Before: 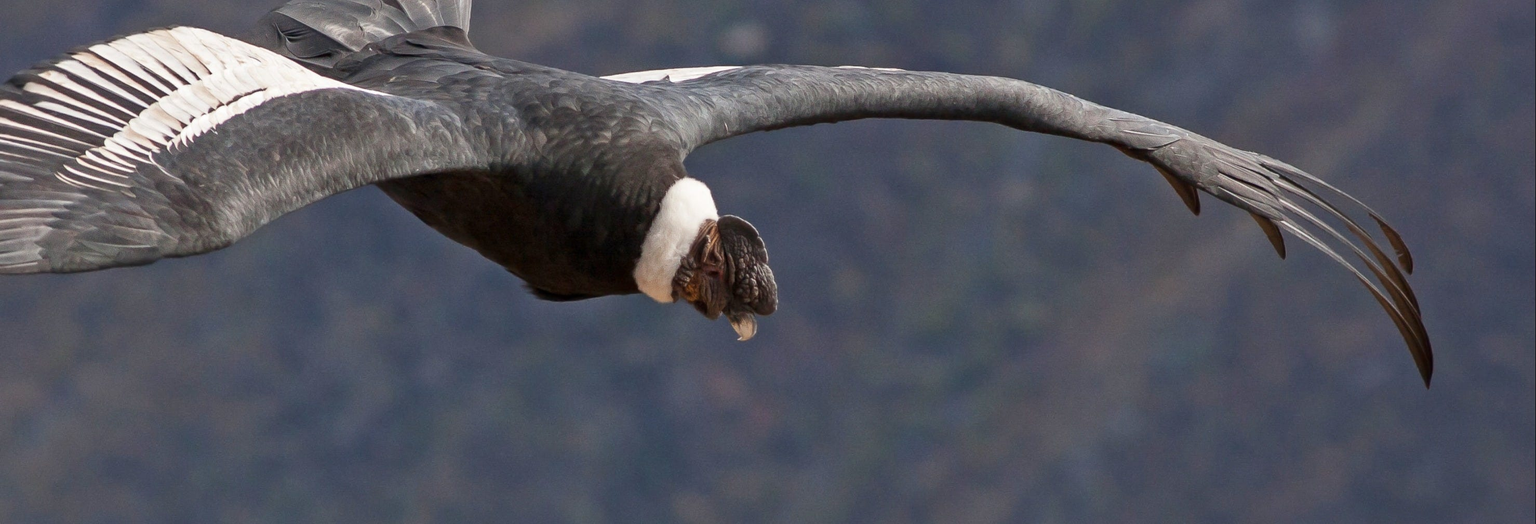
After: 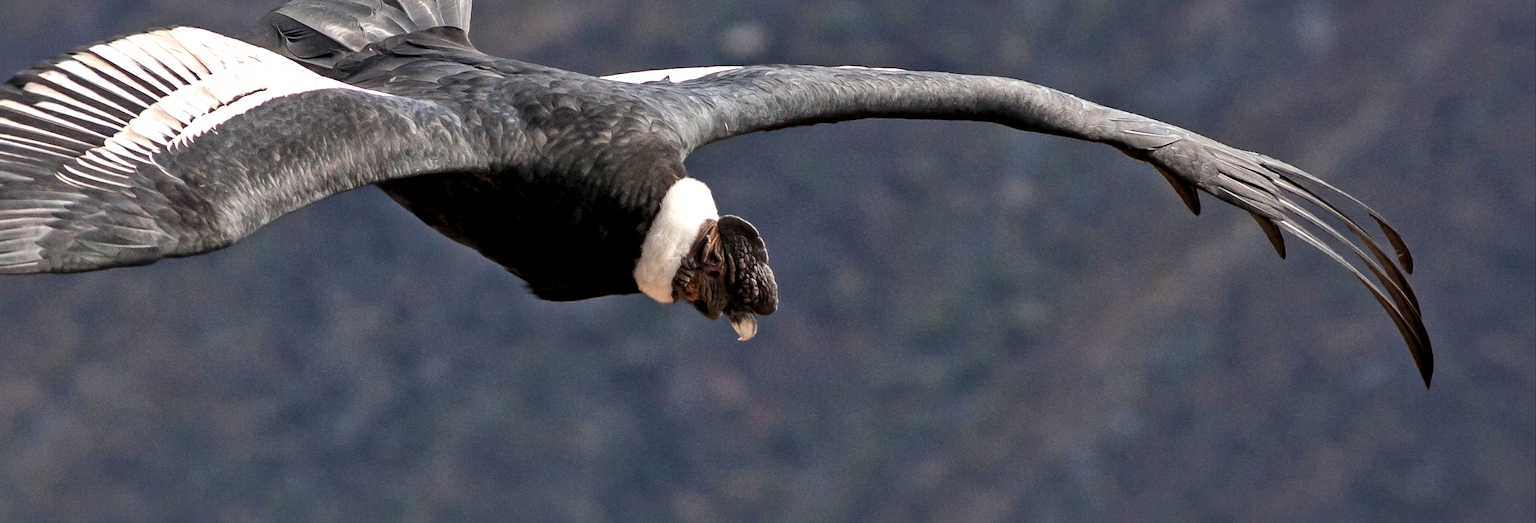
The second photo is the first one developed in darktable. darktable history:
local contrast: mode bilateral grid, contrast 20, coarseness 50, detail 141%, midtone range 0.2
levels: black 3.8%, levels [0.055, 0.477, 0.9]
